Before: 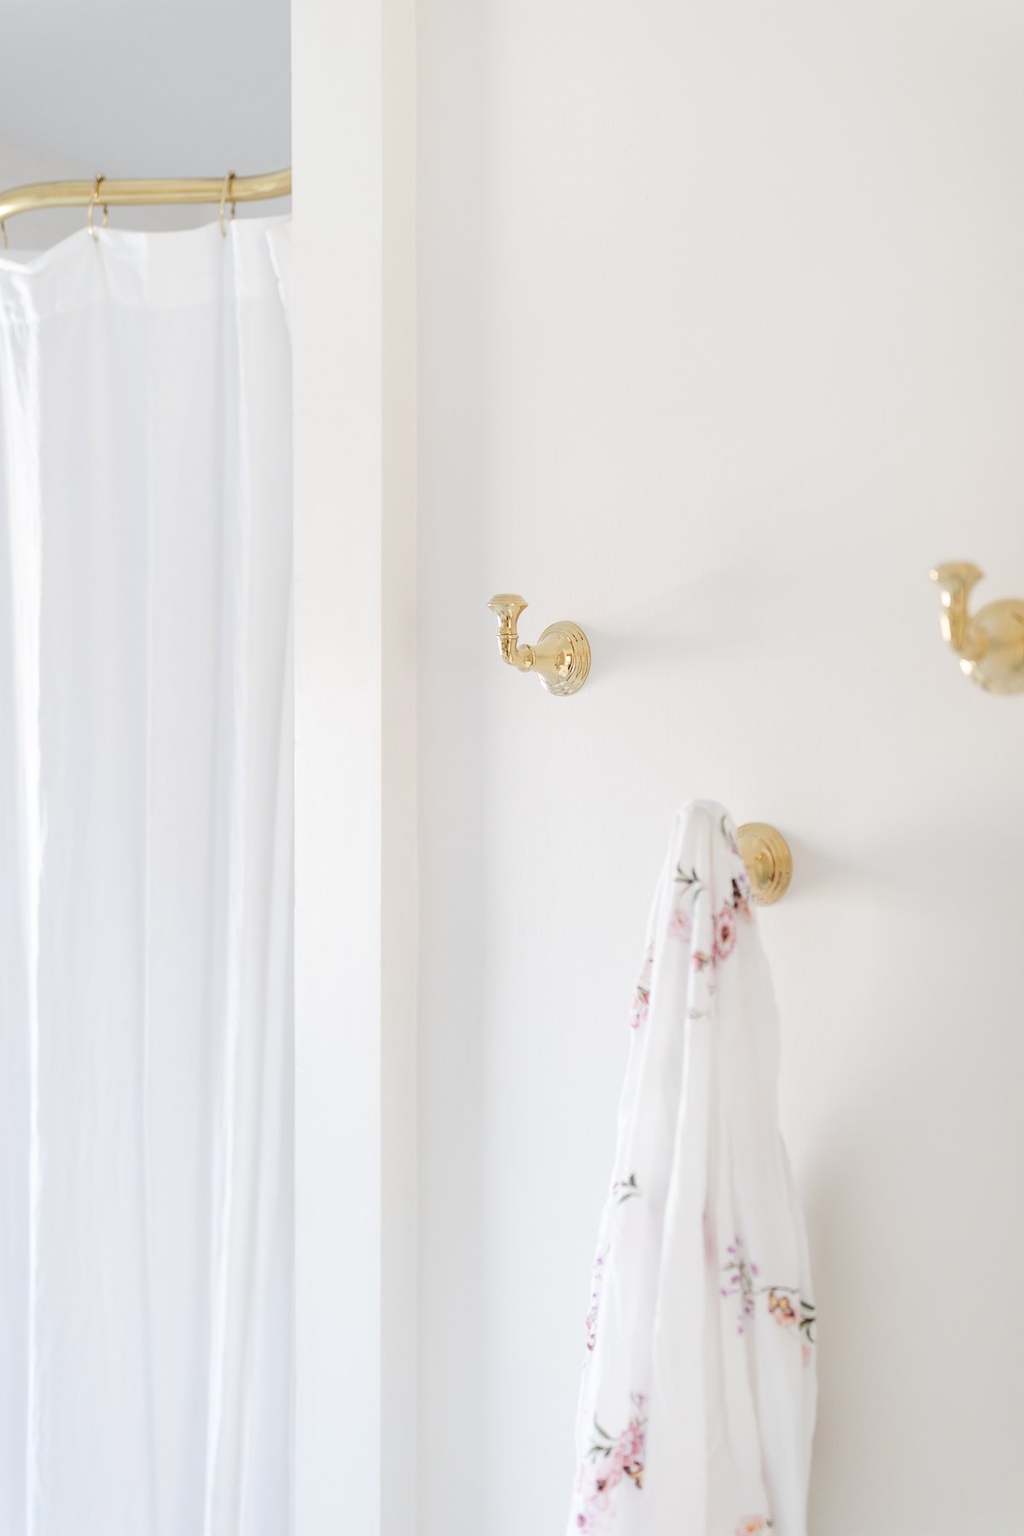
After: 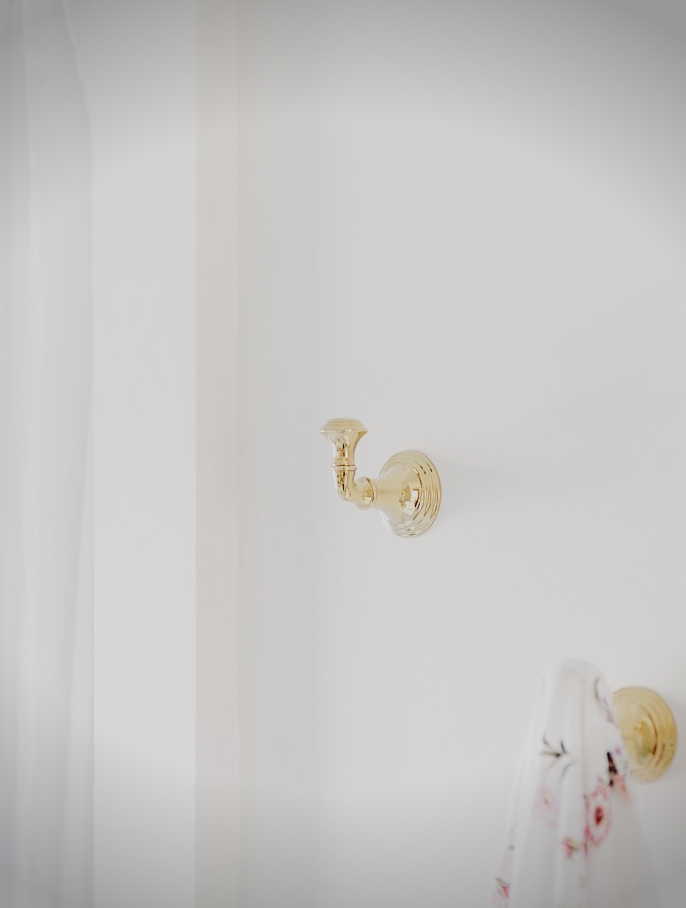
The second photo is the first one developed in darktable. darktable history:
sigmoid: skew -0.2, preserve hue 0%, red attenuation 0.1, red rotation 0.035, green attenuation 0.1, green rotation -0.017, blue attenuation 0.15, blue rotation -0.052, base primaries Rec2020
crop: left 20.932%, top 15.471%, right 21.848%, bottom 34.081%
vignetting: fall-off start 88.53%, fall-off radius 44.2%, saturation 0.376, width/height ratio 1.161
